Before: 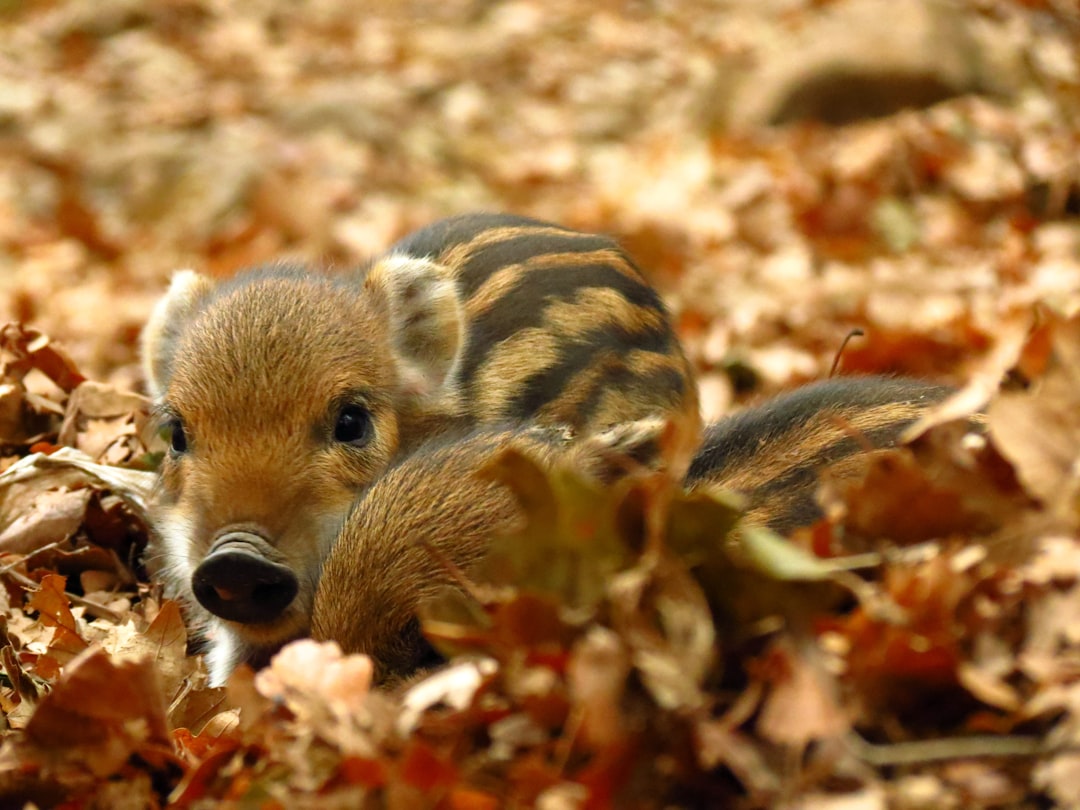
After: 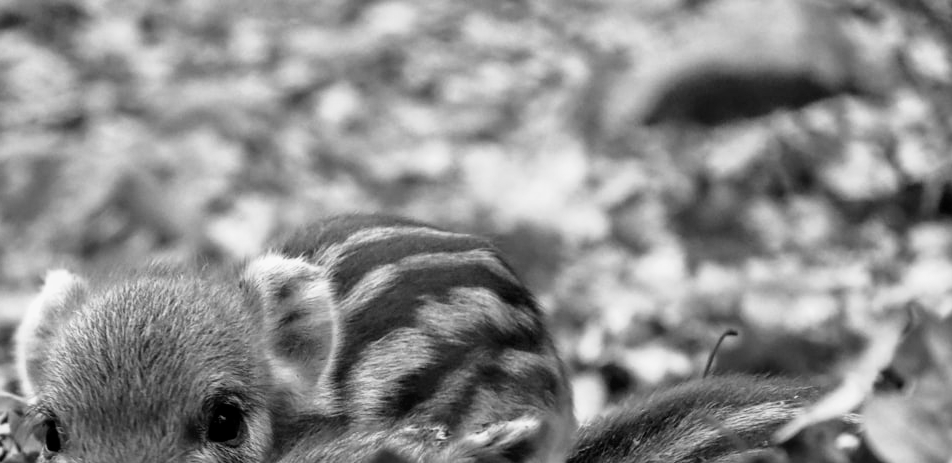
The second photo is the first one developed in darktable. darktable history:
color correction: highlights a* 10.12, highlights b* 39.04, shadows a* 14.62, shadows b* 3.37
local contrast: detail 150%
monochrome: on, module defaults
filmic rgb: black relative exposure -11.35 EV, white relative exposure 3.22 EV, hardness 6.76, color science v6 (2022)
velvia: on, module defaults
crop and rotate: left 11.812%, bottom 42.776%
rotate and perspective: automatic cropping off
